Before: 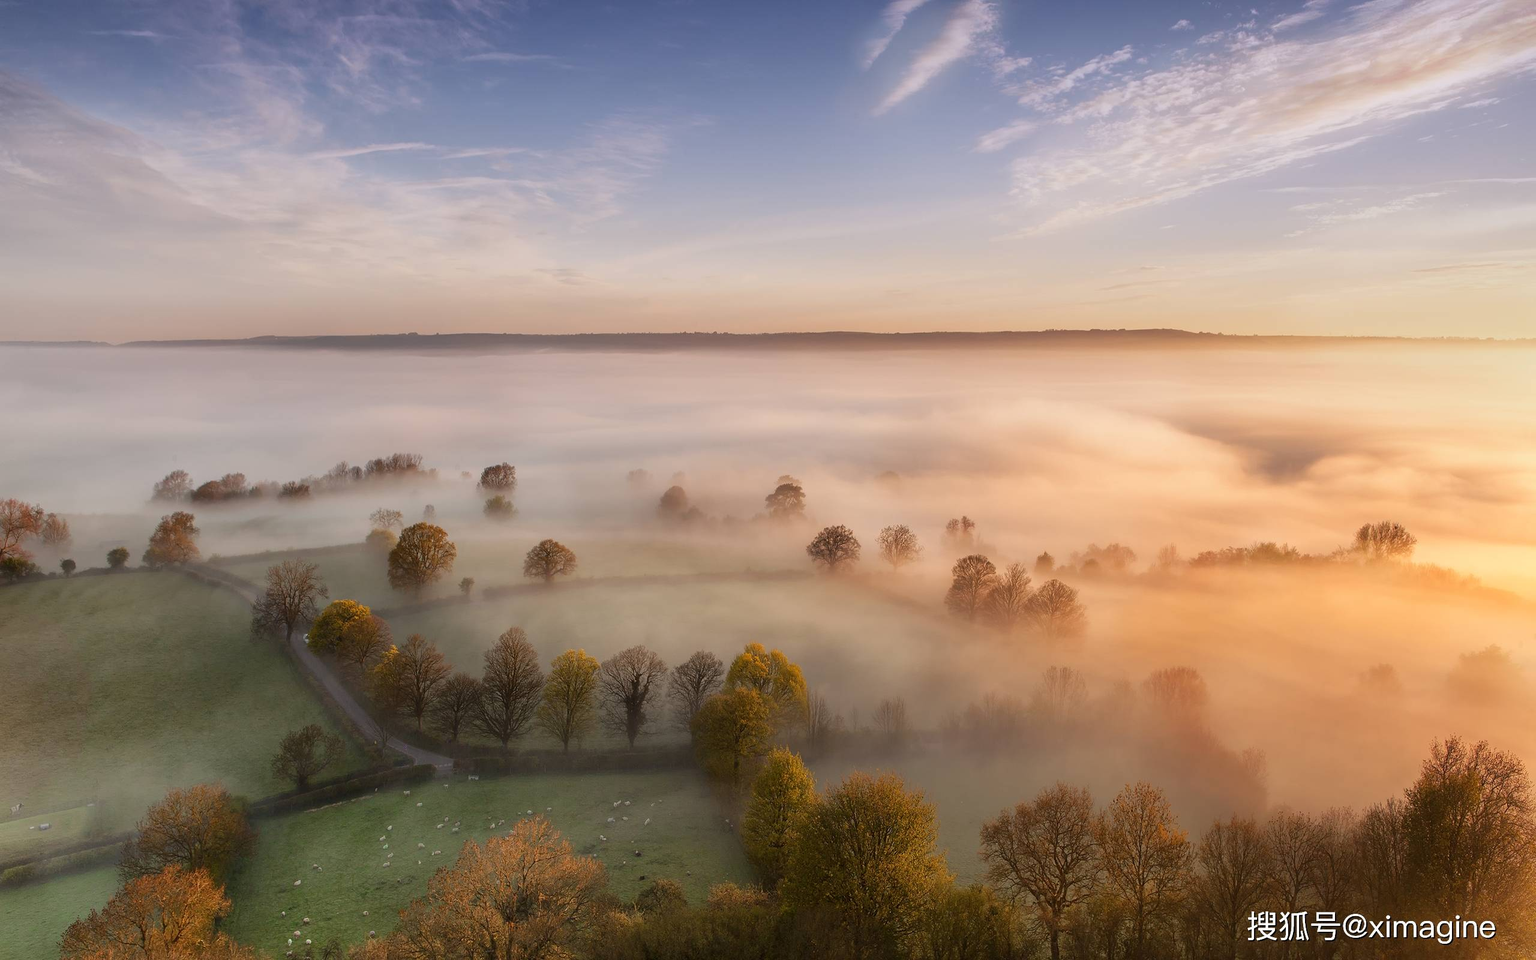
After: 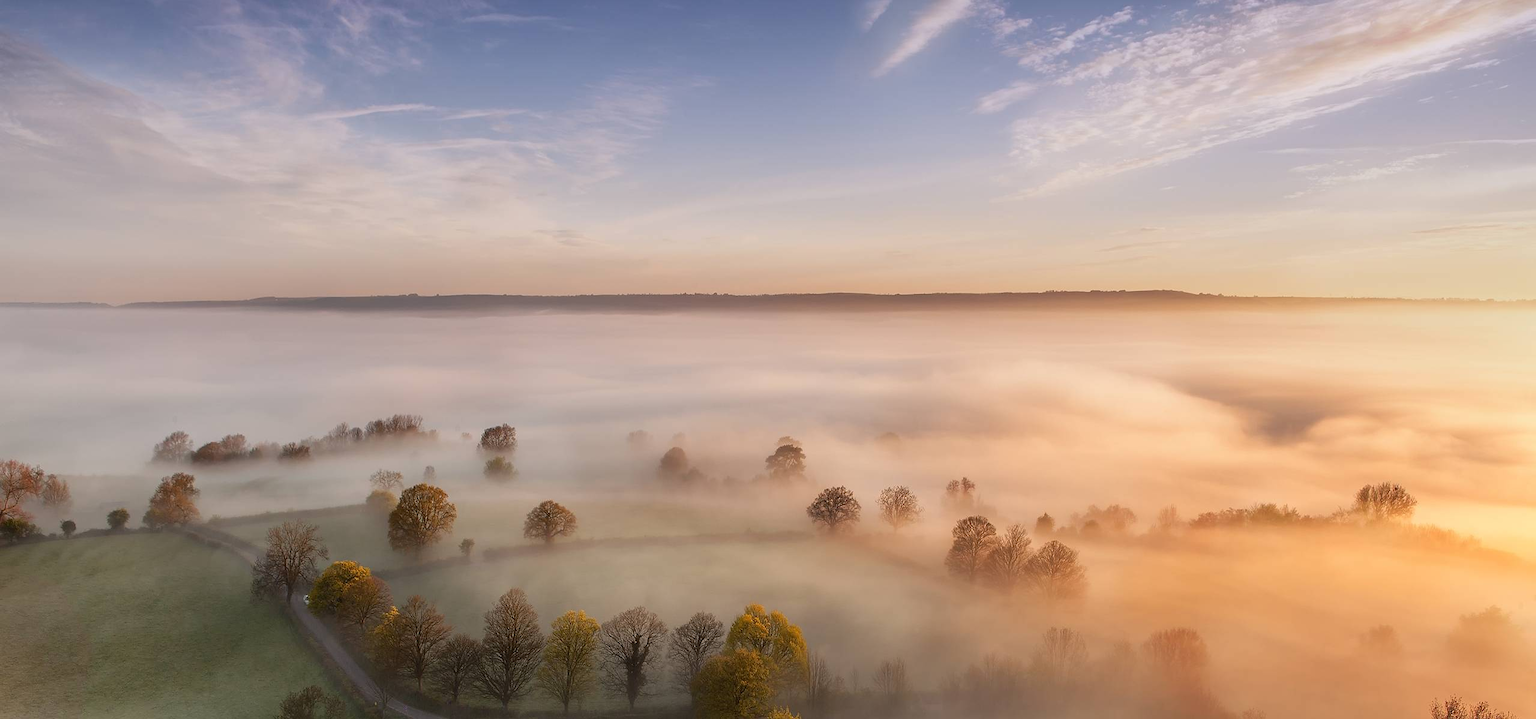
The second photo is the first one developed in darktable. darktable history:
sharpen: radius 0.987, threshold 1.076
crop: top 4.117%, bottom 20.945%
